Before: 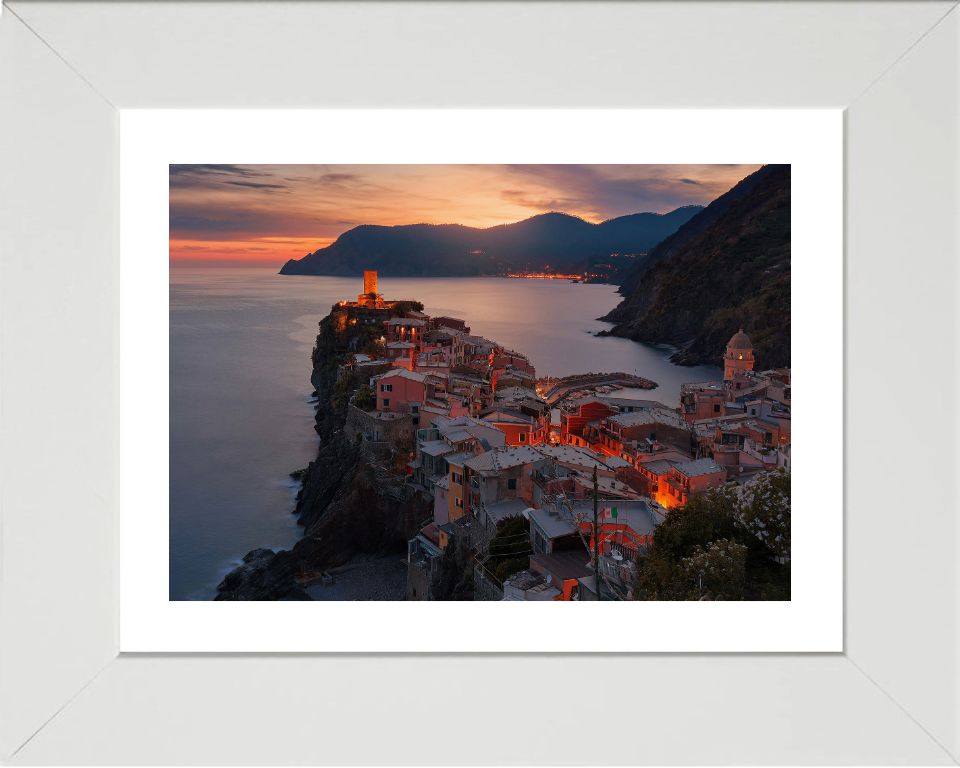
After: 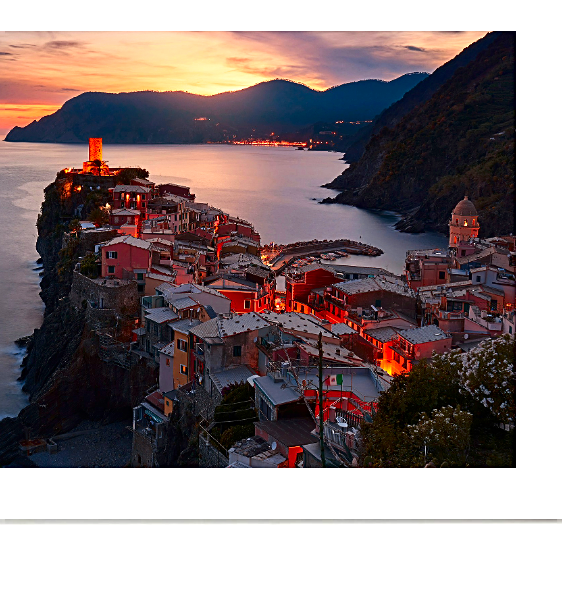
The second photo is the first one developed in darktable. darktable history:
shadows and highlights: shadows 25.79, highlights -24.73
crop and rotate: left 28.664%, top 17.346%, right 12.744%, bottom 3.406%
exposure: exposure 0.743 EV, compensate highlight preservation false
sharpen: amount 0.498
contrast brightness saturation: contrast 0.206, brightness -0.107, saturation 0.212
